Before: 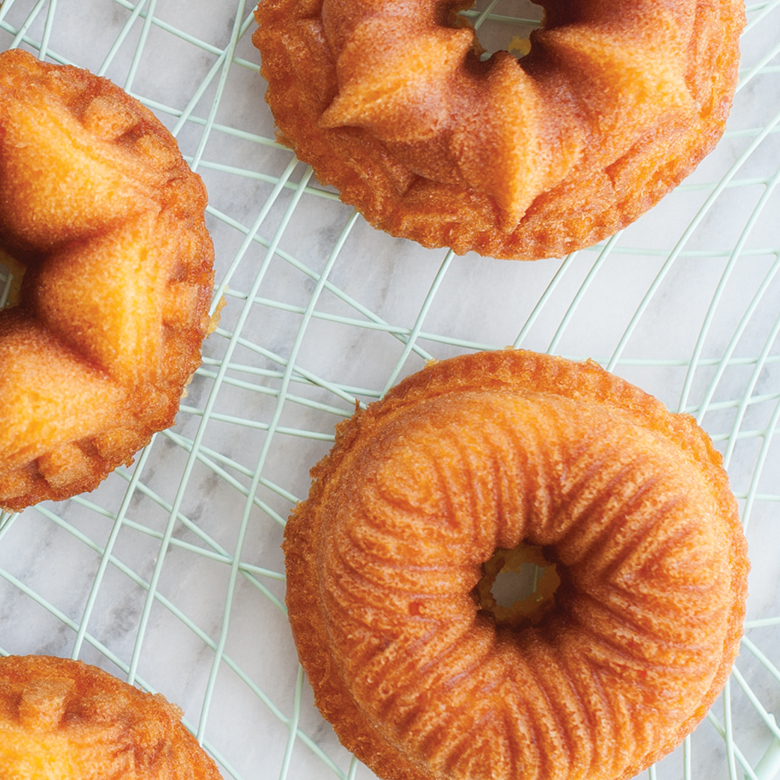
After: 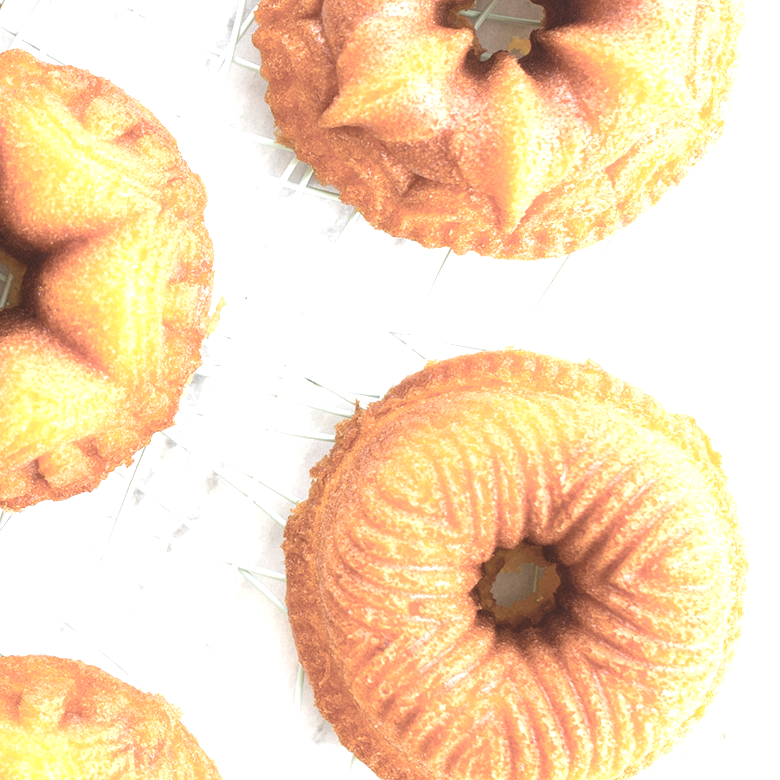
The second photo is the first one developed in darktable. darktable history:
contrast brightness saturation: contrast 0.088, saturation 0.269
exposure: black level correction 0, exposure 1.389 EV, compensate highlight preservation false
color correction: highlights b* 0.038, saturation 1.3
color zones: curves: ch0 [(0, 0.613) (0.01, 0.613) (0.245, 0.448) (0.498, 0.529) (0.642, 0.665) (0.879, 0.777) (0.99, 0.613)]; ch1 [(0, 0.035) (0.121, 0.189) (0.259, 0.197) (0.415, 0.061) (0.589, 0.022) (0.732, 0.022) (0.857, 0.026) (0.991, 0.053)]
